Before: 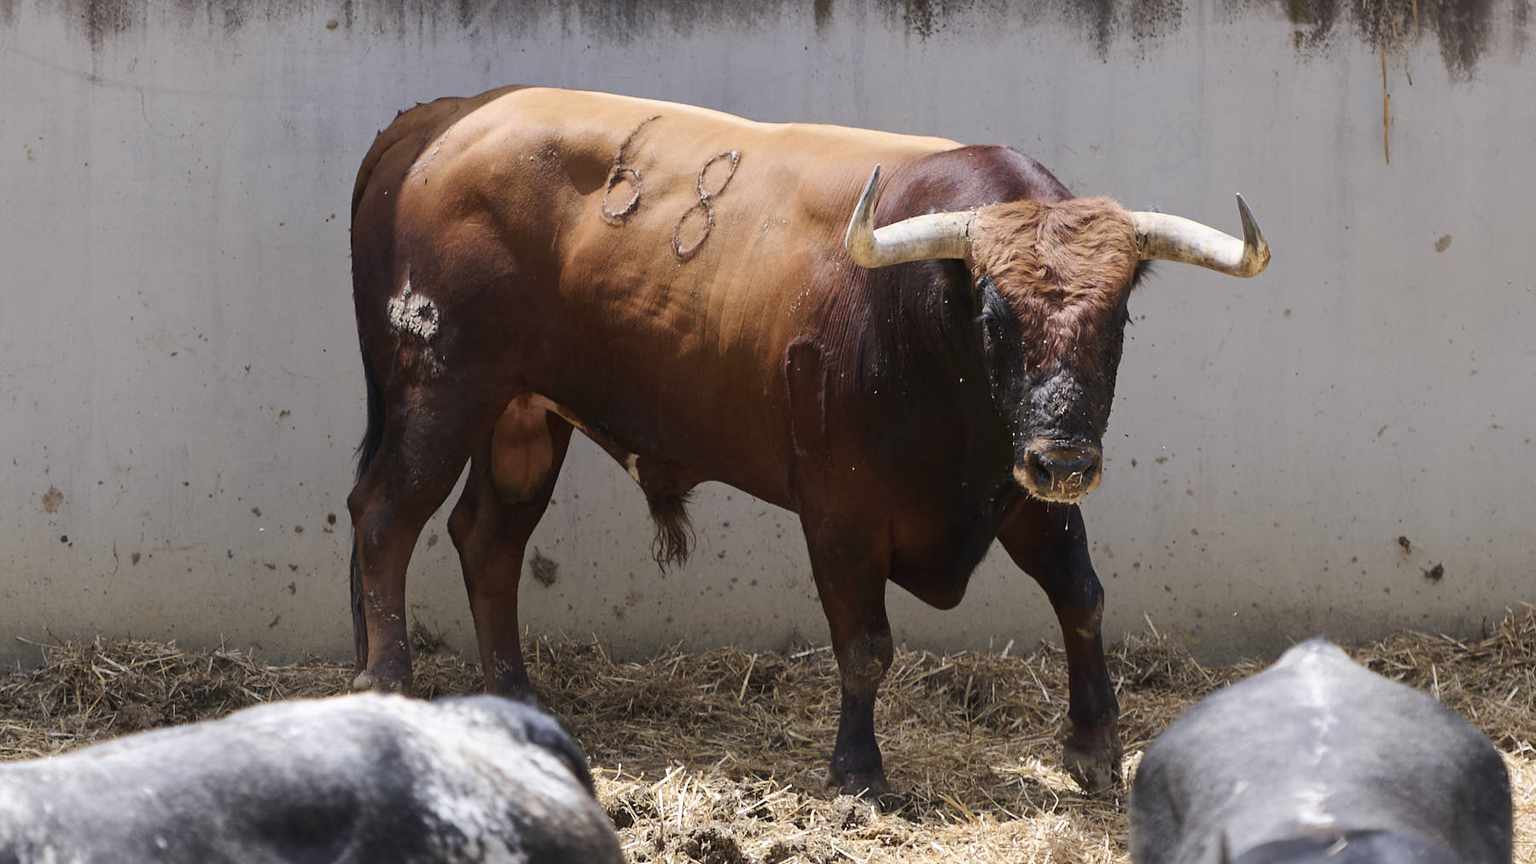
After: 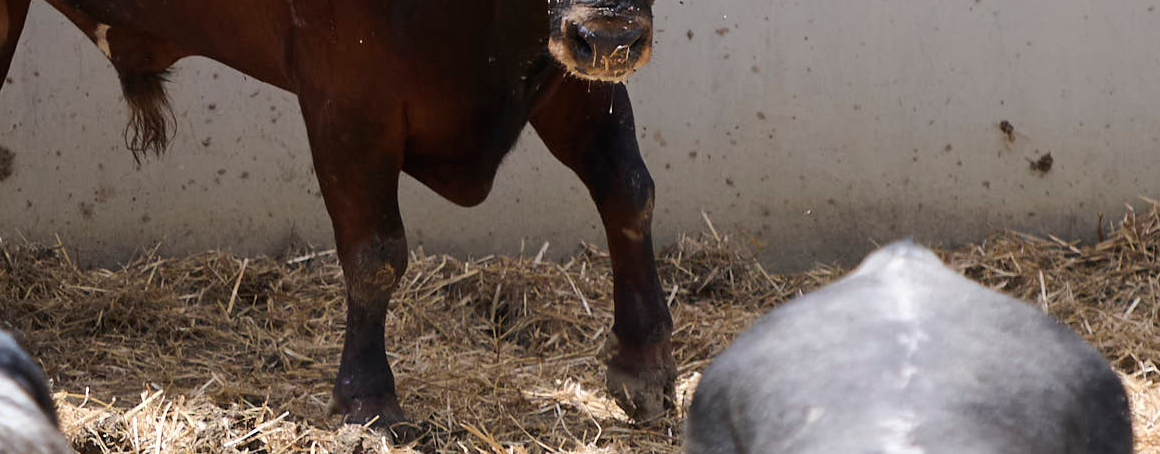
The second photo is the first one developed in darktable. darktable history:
crop and rotate: left 35.509%, top 50.238%, bottom 4.934%
